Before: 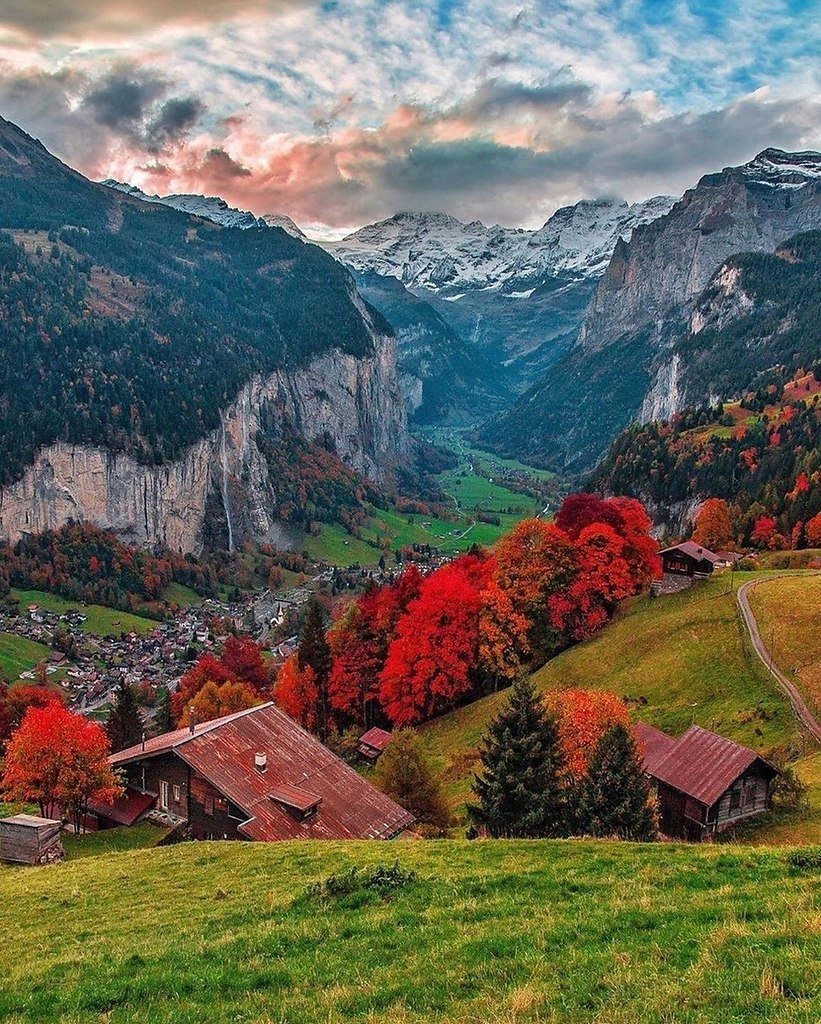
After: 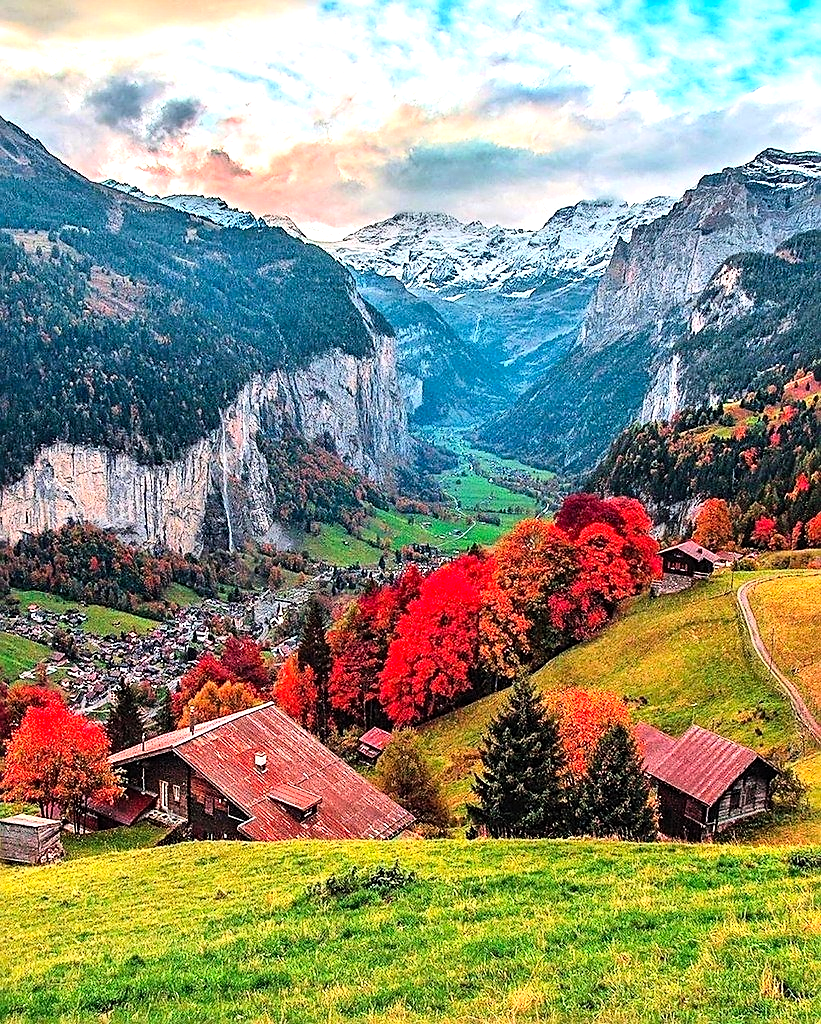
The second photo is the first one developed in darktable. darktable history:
tone equalizer: -8 EV -1.08 EV, -7 EV -1.04 EV, -6 EV -0.844 EV, -5 EV -0.558 EV, -3 EV 0.585 EV, -2 EV 0.844 EV, -1 EV 0.993 EV, +0 EV 1.06 EV
sharpen: on, module defaults
contrast brightness saturation: contrast 0.203, brightness 0.16, saturation 0.228
